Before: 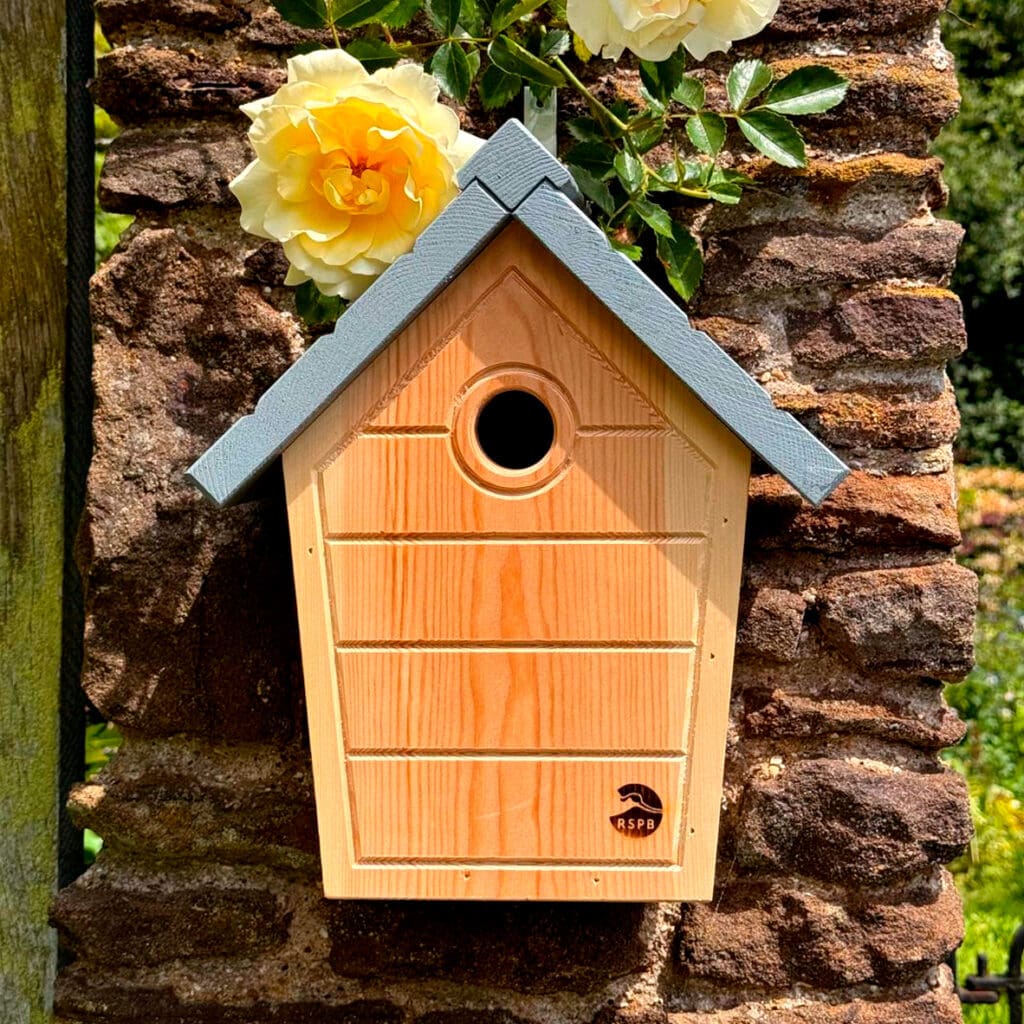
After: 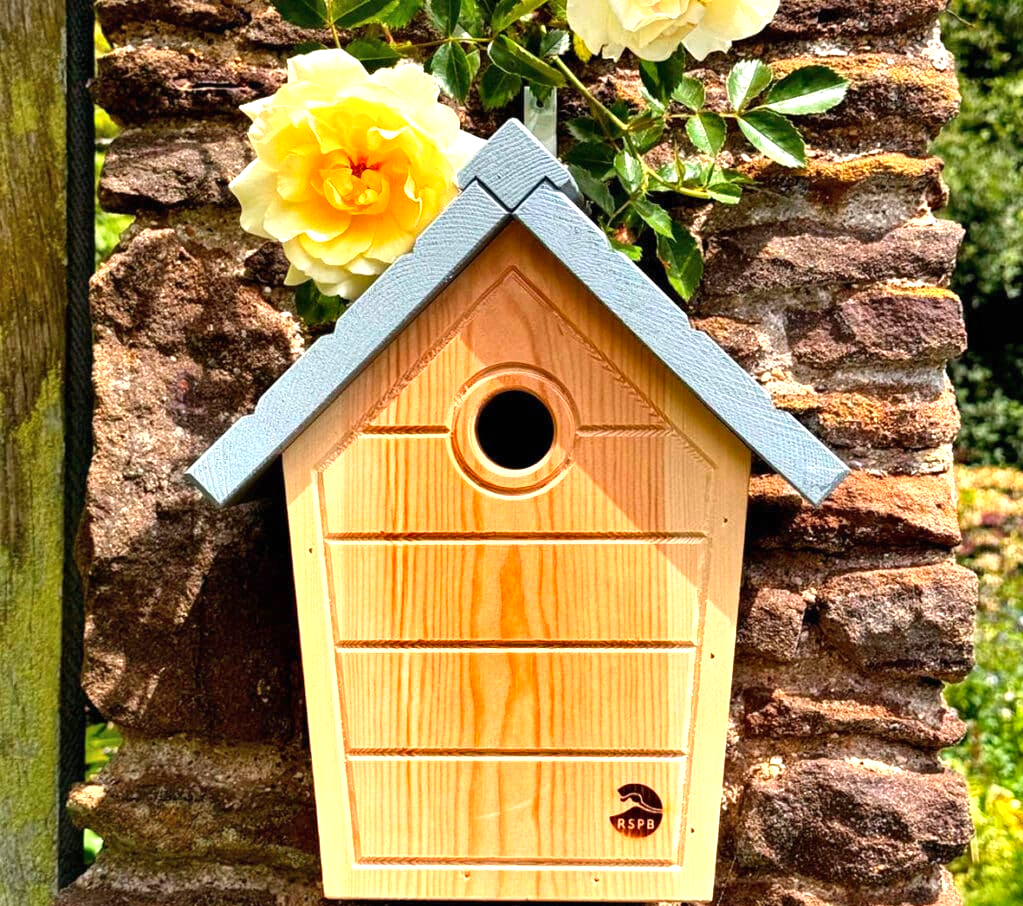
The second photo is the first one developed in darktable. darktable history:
exposure: black level correction 0, exposure 0.839 EV, compensate exposure bias true, compensate highlight preservation false
crop and rotate: top 0%, bottom 11.486%
shadows and highlights: soften with gaussian
